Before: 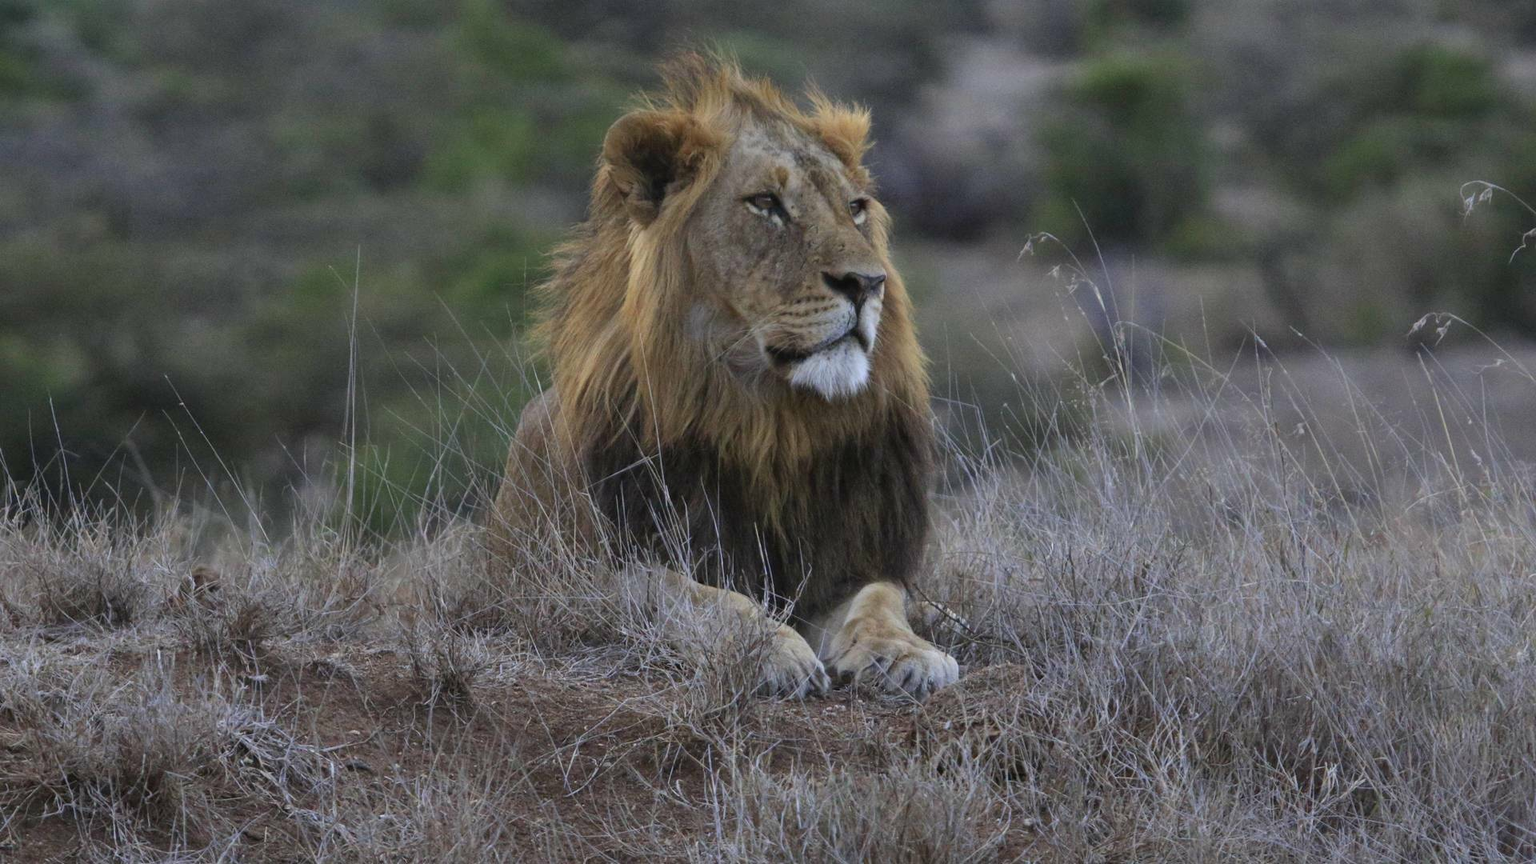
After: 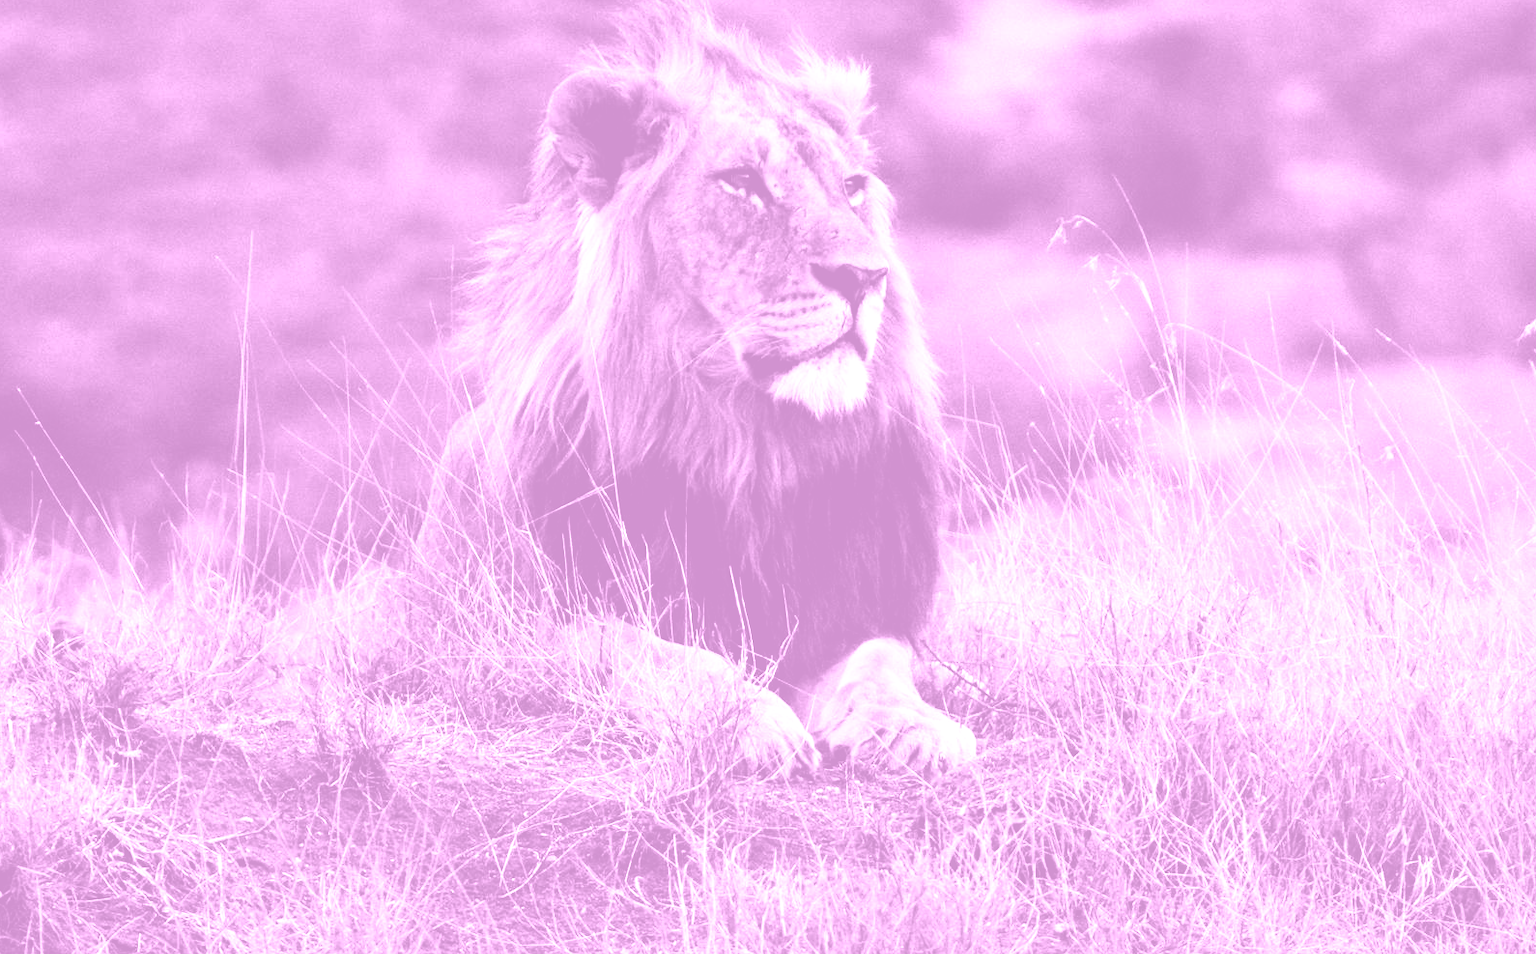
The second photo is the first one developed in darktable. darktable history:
levels: levels [0.044, 0.475, 0.791]
rgb curve: curves: ch0 [(0, 0) (0.21, 0.15) (0.24, 0.21) (0.5, 0.75) (0.75, 0.96) (0.89, 0.99) (1, 1)]; ch1 [(0, 0.02) (0.21, 0.13) (0.25, 0.2) (0.5, 0.67) (0.75, 0.9) (0.89, 0.97) (1, 1)]; ch2 [(0, 0.02) (0.21, 0.13) (0.25, 0.2) (0.5, 0.67) (0.75, 0.9) (0.89, 0.97) (1, 1)], compensate middle gray true
crop: left 9.807%, top 6.259%, right 7.334%, bottom 2.177%
colorize: hue 331.2°, saturation 75%, source mix 30.28%, lightness 70.52%, version 1
